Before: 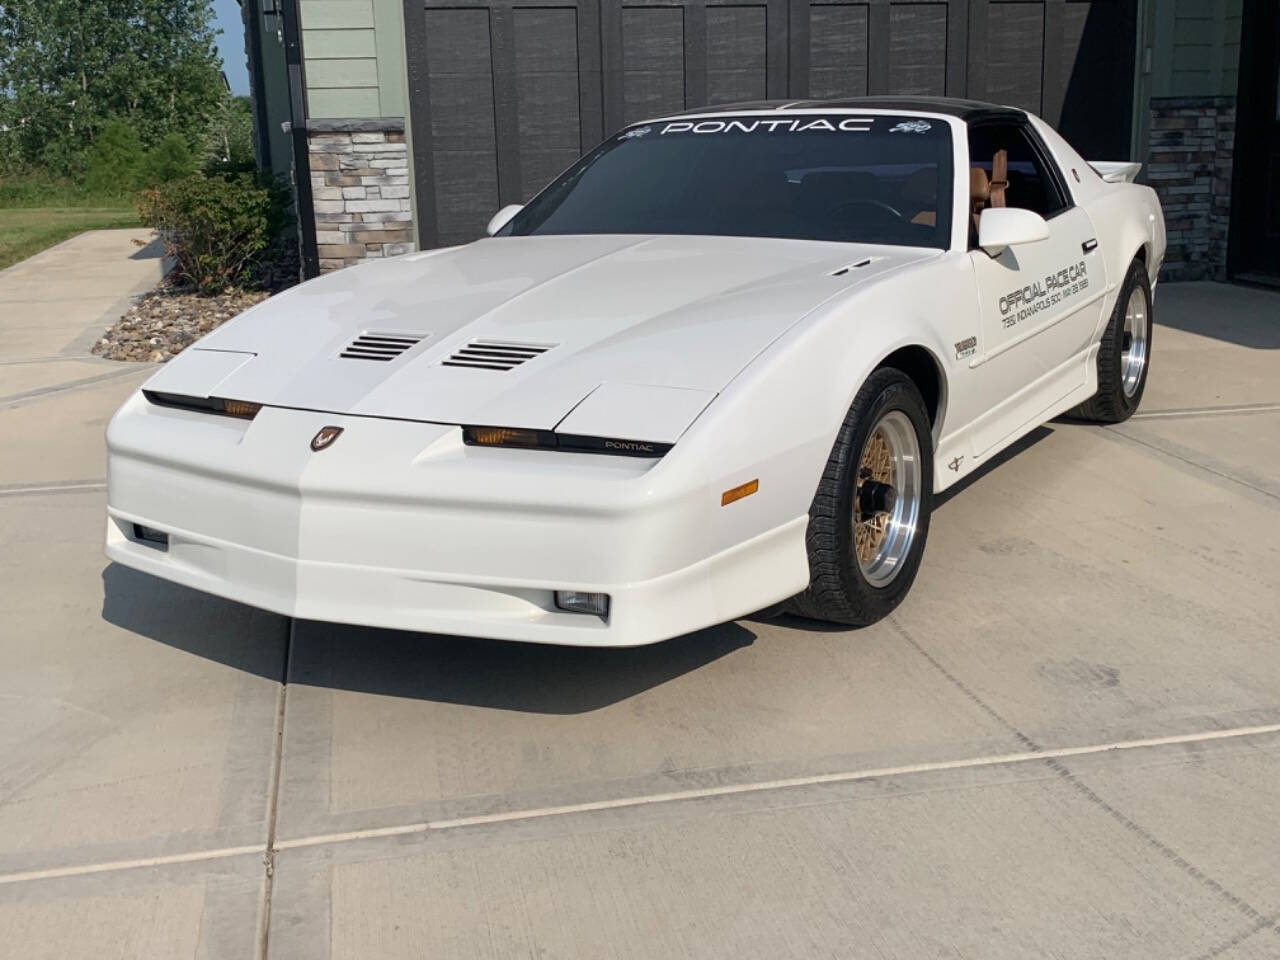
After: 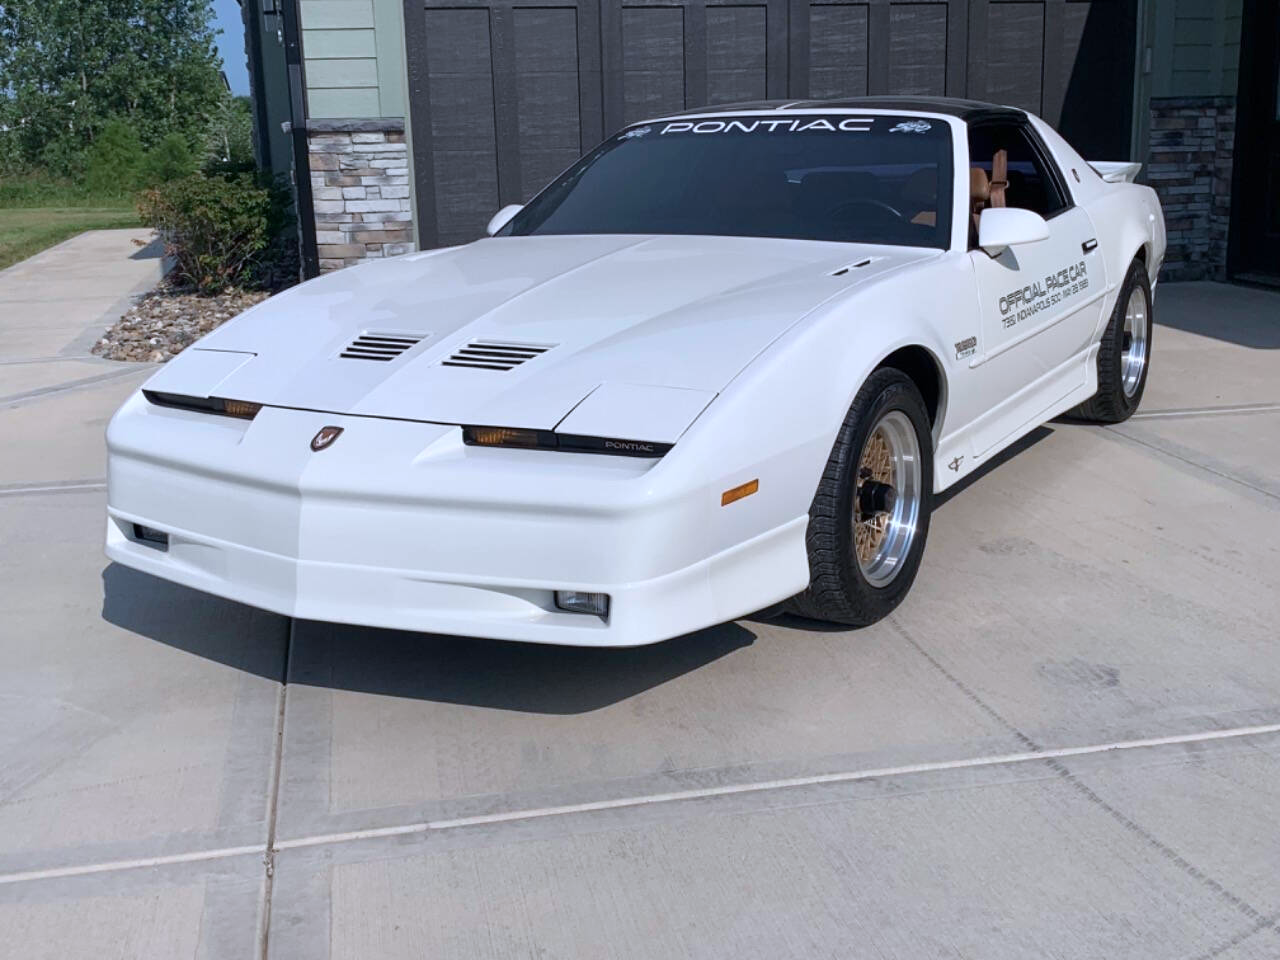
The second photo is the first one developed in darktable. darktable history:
color calibration: illuminant custom, x 0.371, y 0.382, temperature 4282.54 K
